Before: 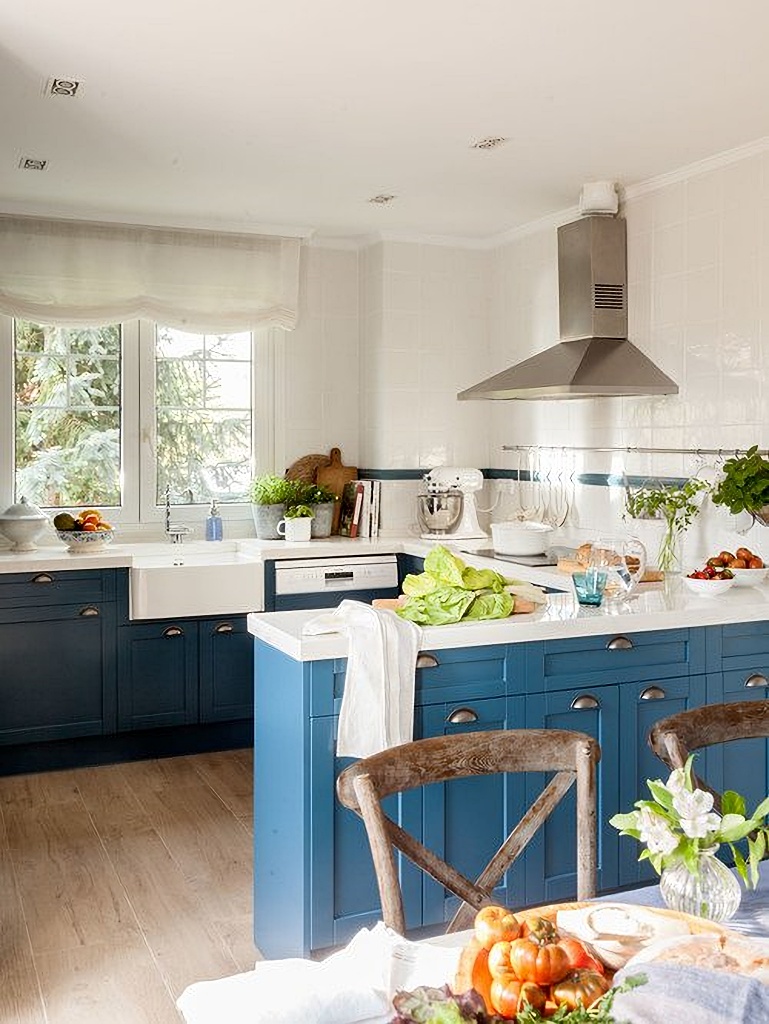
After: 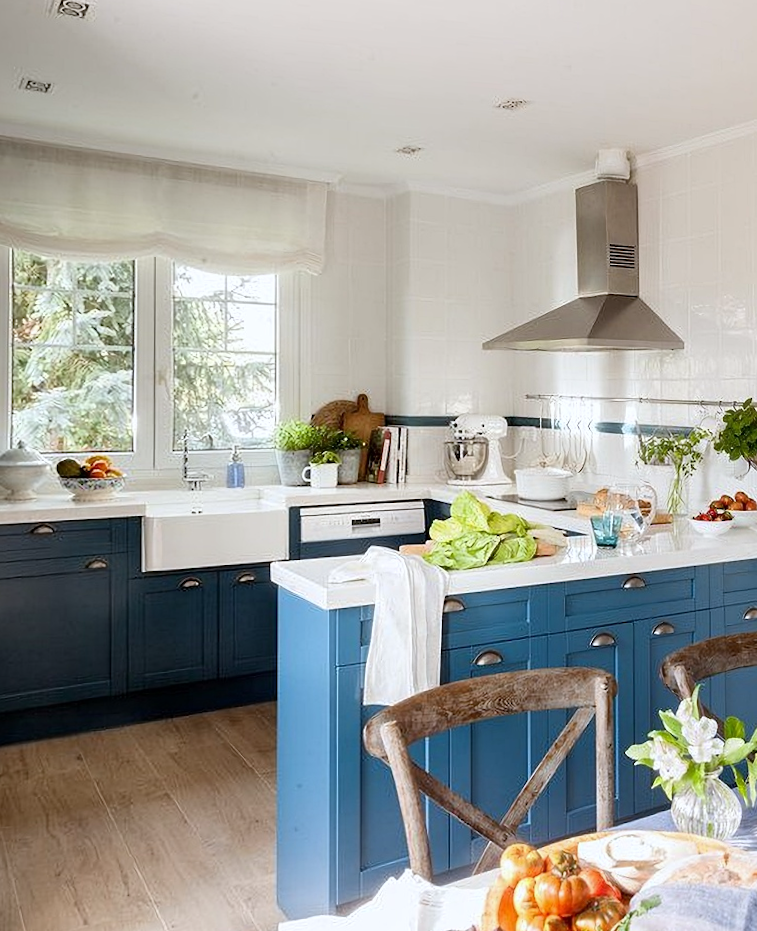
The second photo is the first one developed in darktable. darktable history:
white balance: red 0.98, blue 1.034
rotate and perspective: rotation -0.013°, lens shift (vertical) -0.027, lens shift (horizontal) 0.178, crop left 0.016, crop right 0.989, crop top 0.082, crop bottom 0.918
